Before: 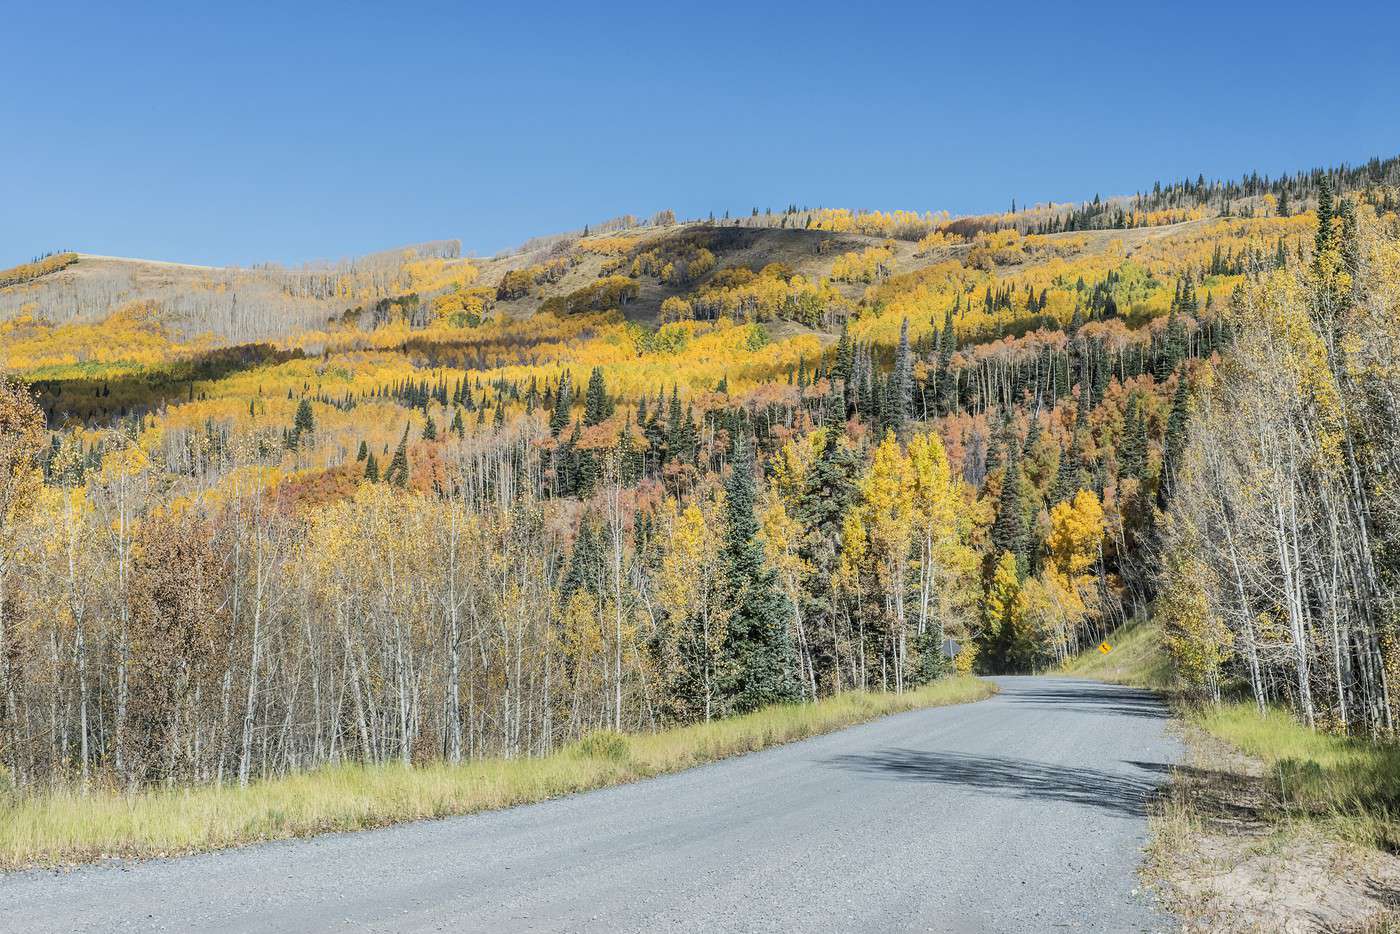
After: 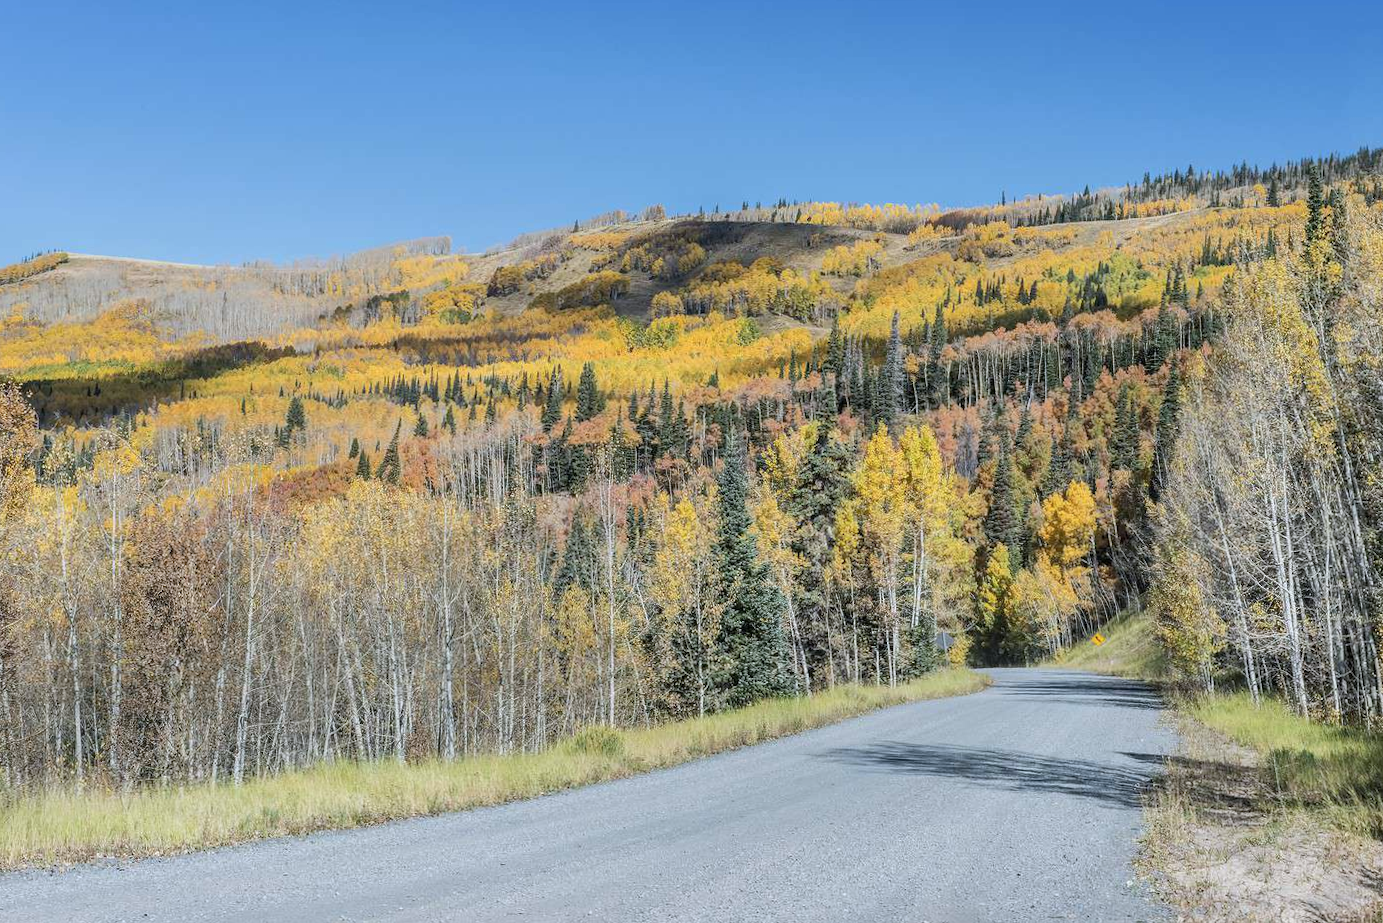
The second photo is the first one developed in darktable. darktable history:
white balance: emerald 1
rgb levels: preserve colors max RGB
rotate and perspective: rotation -0.45°, automatic cropping original format, crop left 0.008, crop right 0.992, crop top 0.012, crop bottom 0.988
color correction: highlights a* -0.137, highlights b* -5.91, shadows a* -0.137, shadows b* -0.137
